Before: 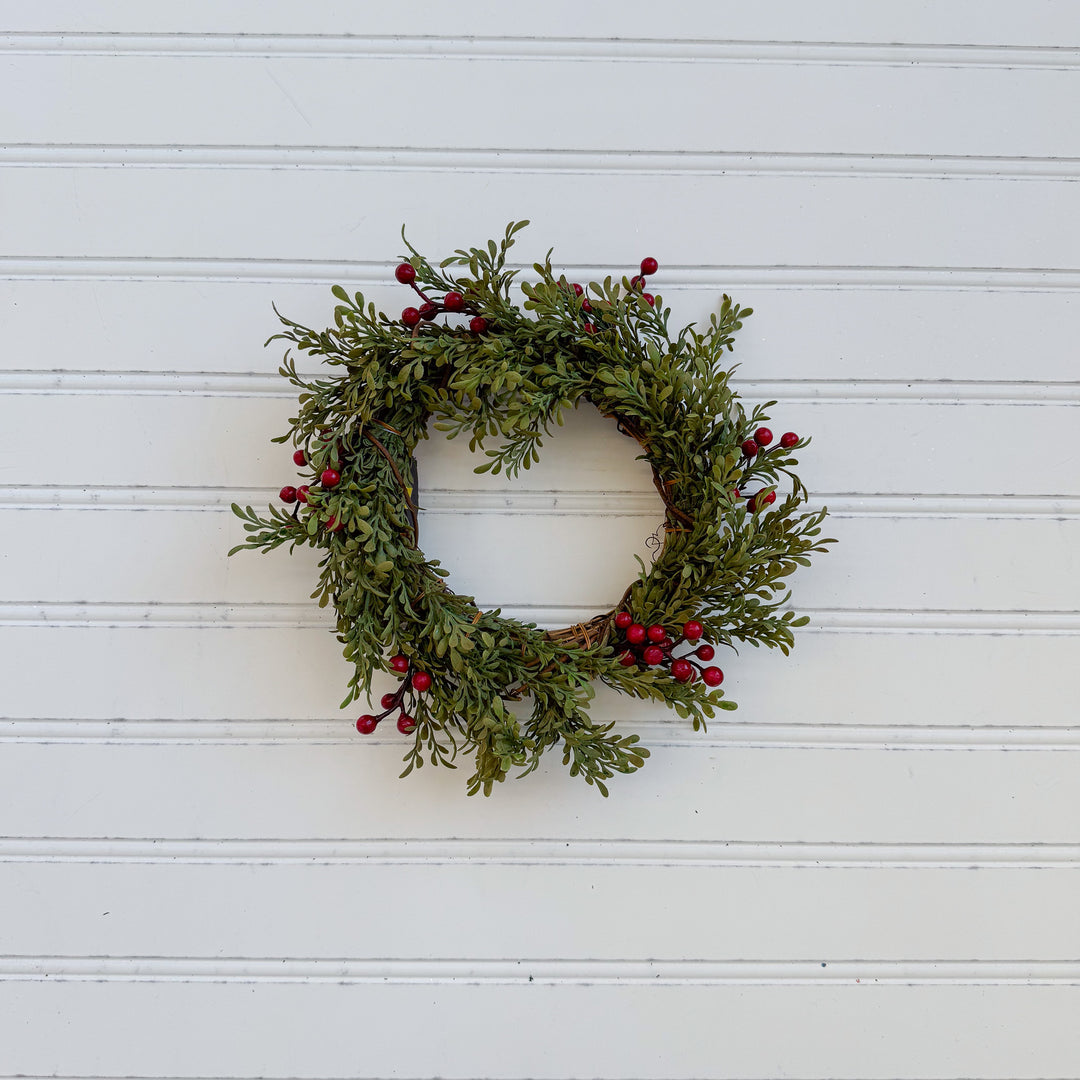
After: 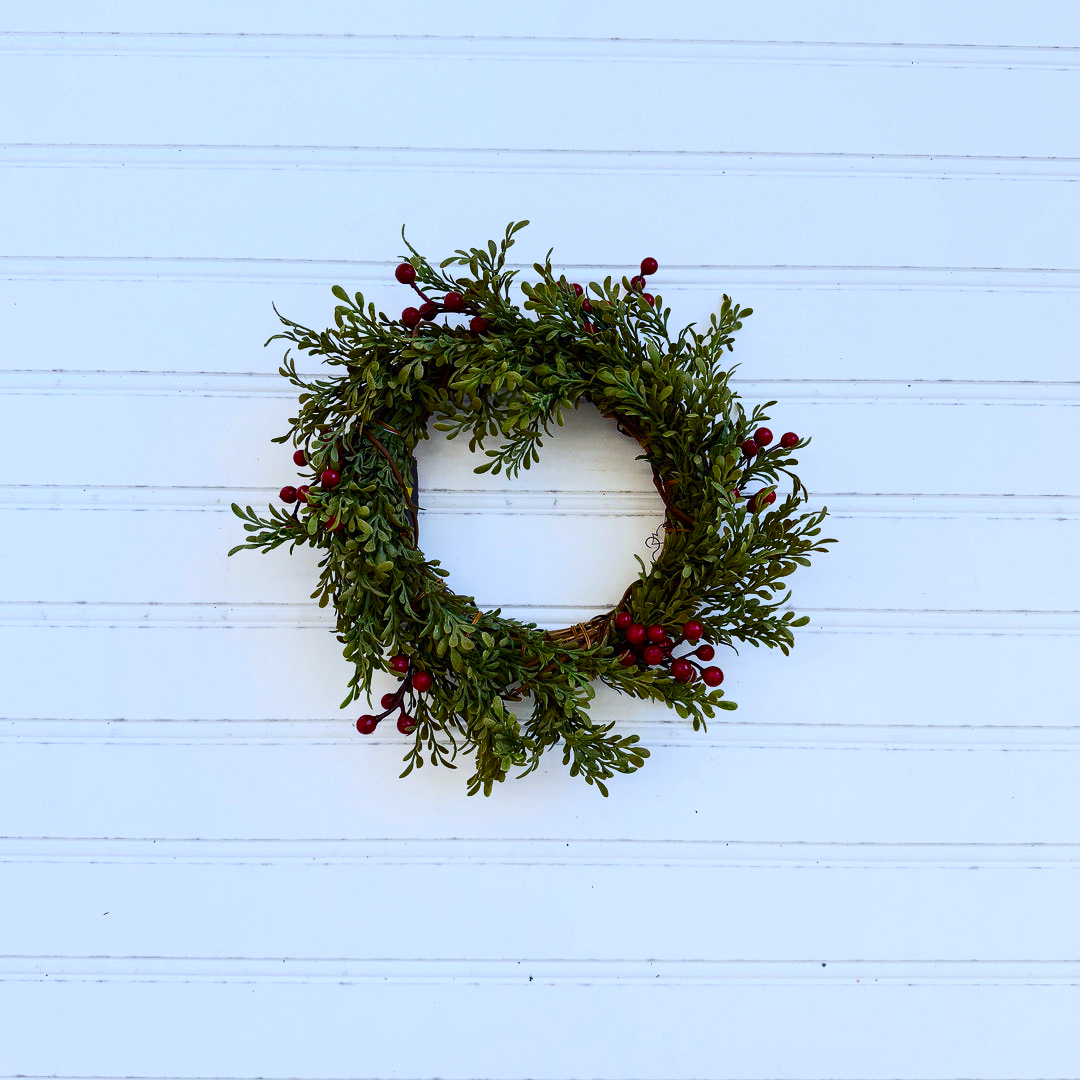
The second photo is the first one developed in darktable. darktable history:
color zones: curves: ch0 [(0, 0.444) (0.143, 0.442) (0.286, 0.441) (0.429, 0.441) (0.571, 0.441) (0.714, 0.441) (0.857, 0.442) (1, 0.444)]
contrast brightness saturation: contrast 0.39, brightness 0.1
color balance rgb: perceptual saturation grading › global saturation 25%, global vibrance 20%
white balance: red 0.931, blue 1.11
